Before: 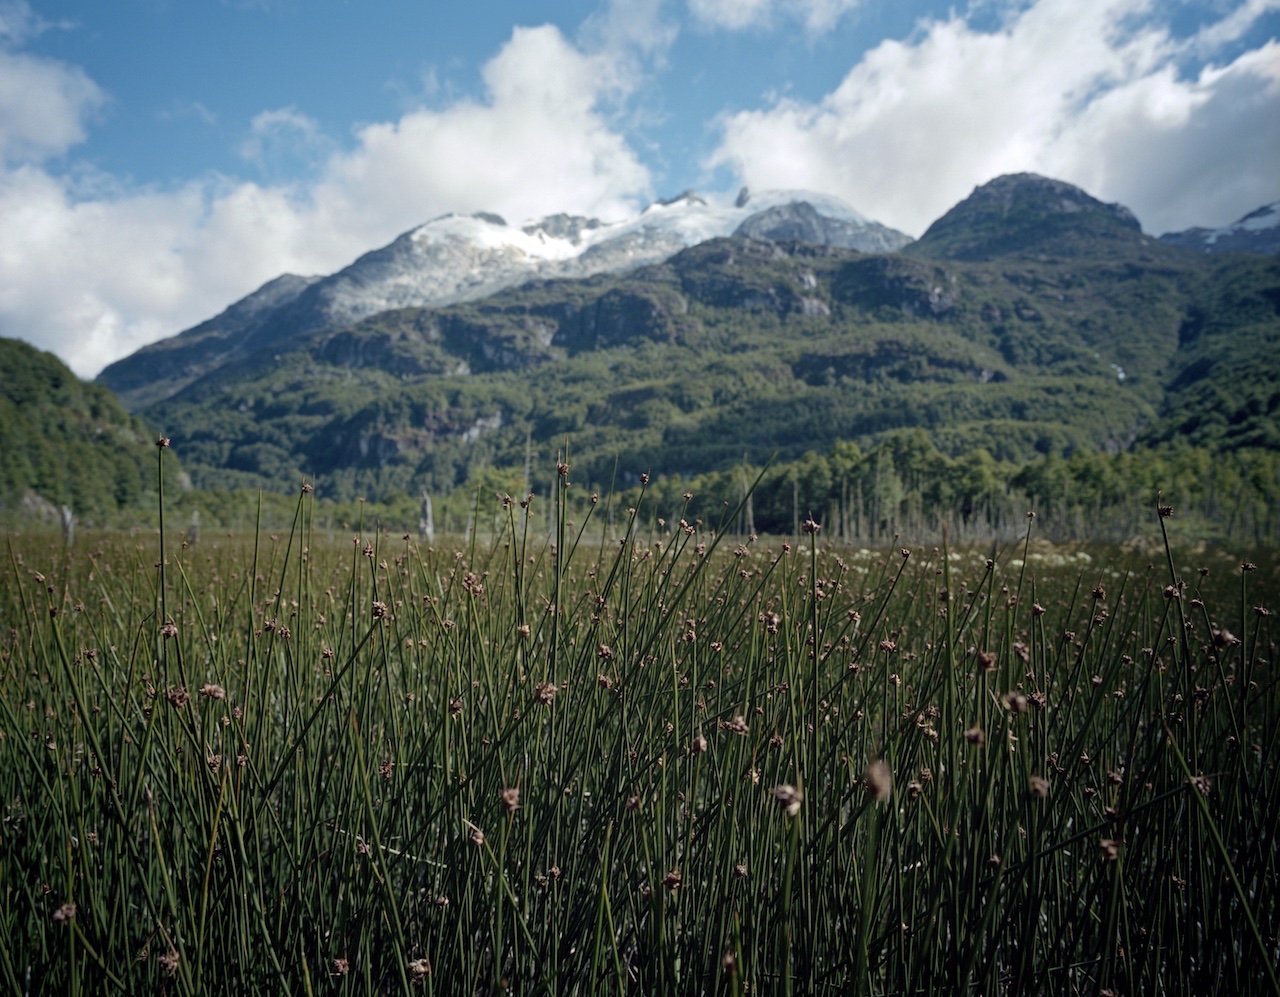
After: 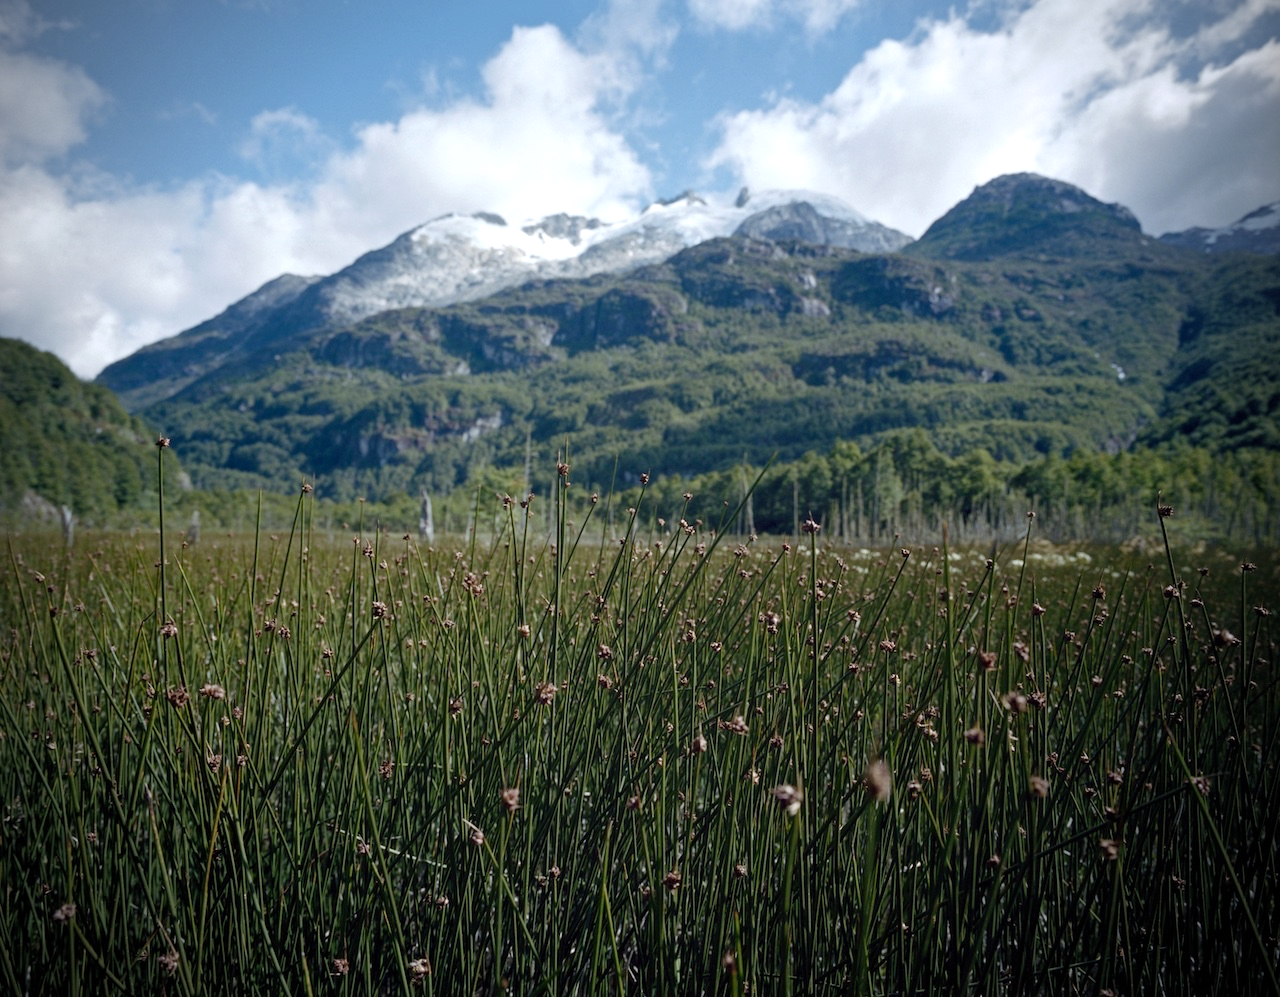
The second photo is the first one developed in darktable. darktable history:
color balance rgb: highlights gain › luminance 16.83%, highlights gain › chroma 2.907%, highlights gain › hue 260.4°, perceptual saturation grading › global saturation 20%, perceptual saturation grading › highlights -49.662%, perceptual saturation grading › shadows 25.859%, perceptual brilliance grading › global brilliance 2.622%, perceptual brilliance grading › highlights -2.278%, perceptual brilliance grading › shadows 2.649%
vignetting: unbound false
